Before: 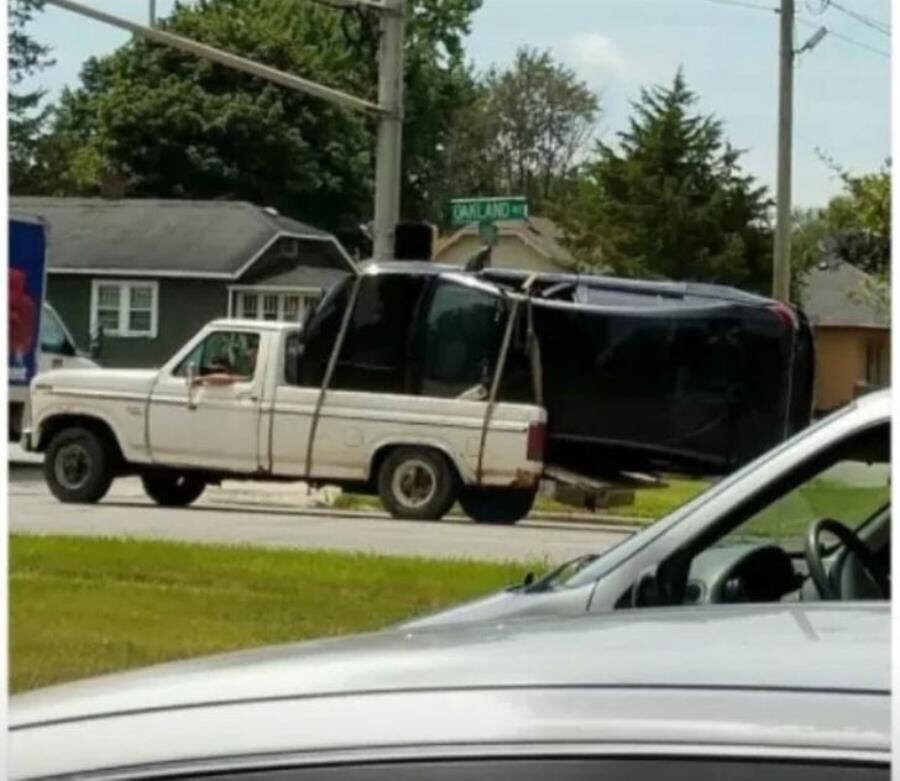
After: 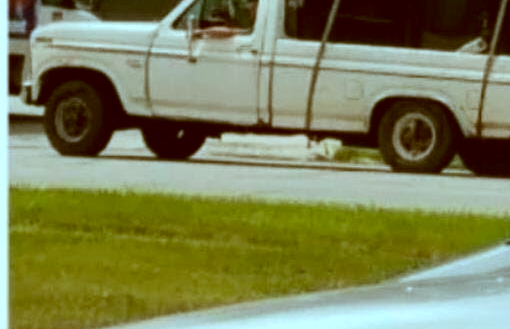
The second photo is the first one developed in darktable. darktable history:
crop: top 44.454%, right 43.319%, bottom 13.316%
color correction: highlights a* -14.24, highlights b* -16.95, shadows a* 10.57, shadows b* 29.07
tone curve: curves: ch0 [(0, 0) (0.003, 0.013) (0.011, 0.016) (0.025, 0.023) (0.044, 0.036) (0.069, 0.051) (0.1, 0.076) (0.136, 0.107) (0.177, 0.145) (0.224, 0.186) (0.277, 0.246) (0.335, 0.311) (0.399, 0.378) (0.468, 0.462) (0.543, 0.548) (0.623, 0.636) (0.709, 0.728) (0.801, 0.816) (0.898, 0.9) (1, 1)], color space Lab, independent channels, preserve colors none
